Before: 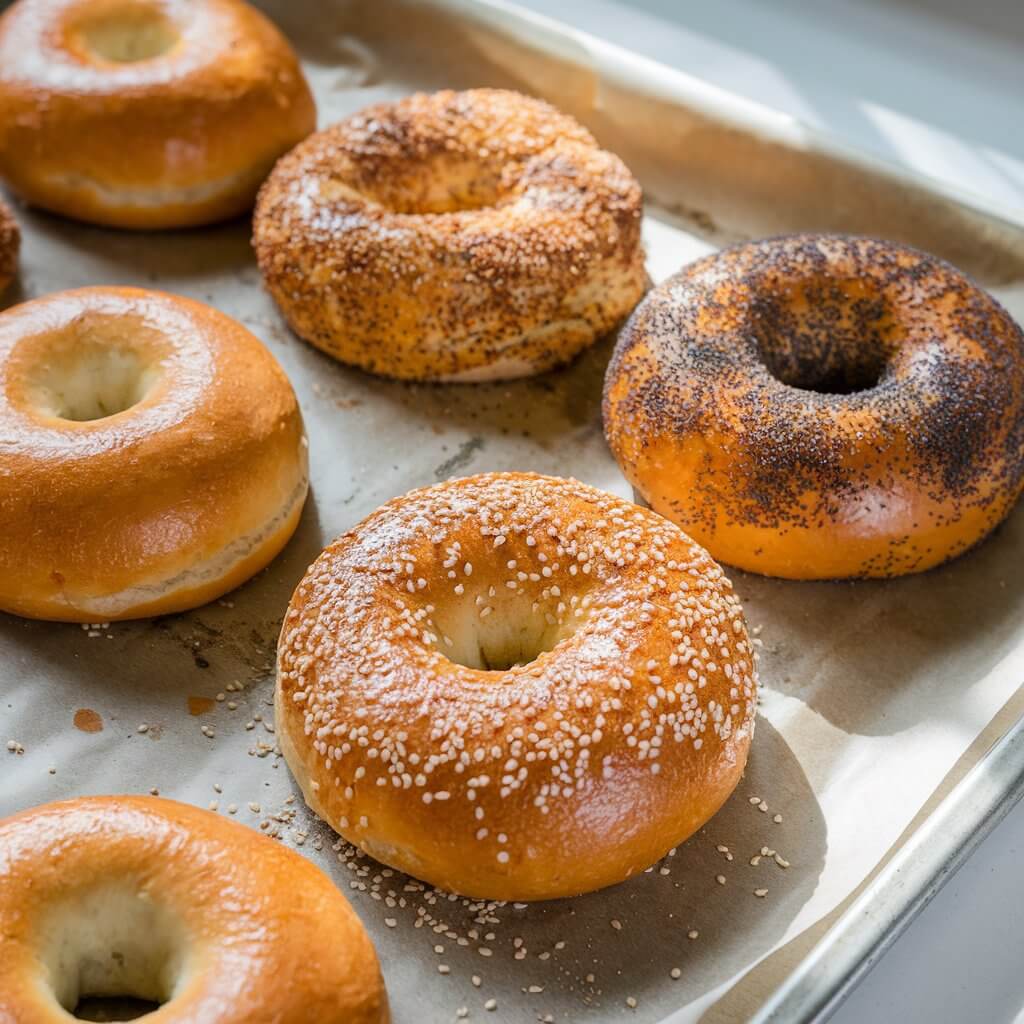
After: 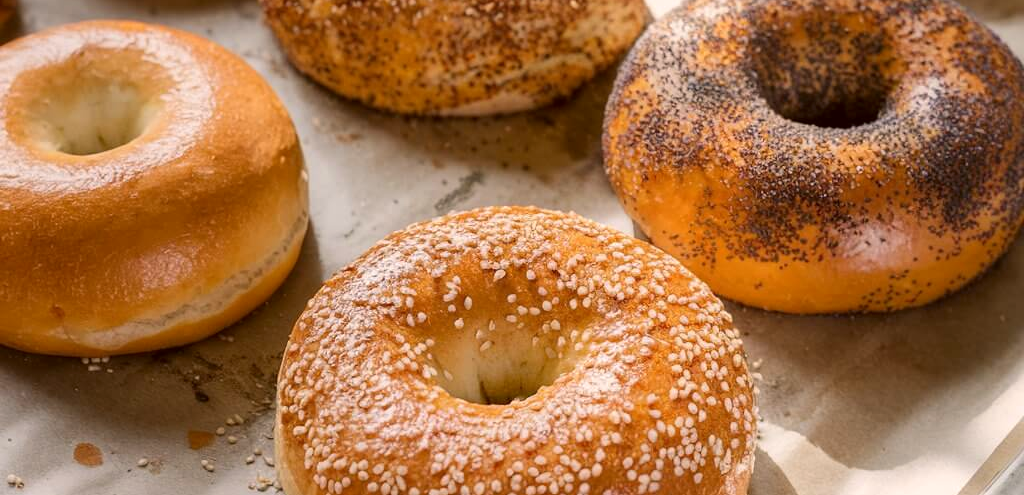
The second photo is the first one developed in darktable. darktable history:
color correction: highlights a* 6.27, highlights b* 8.19, shadows a* 5.94, shadows b* 7.23, saturation 0.9
crop and rotate: top 26.056%, bottom 25.543%
